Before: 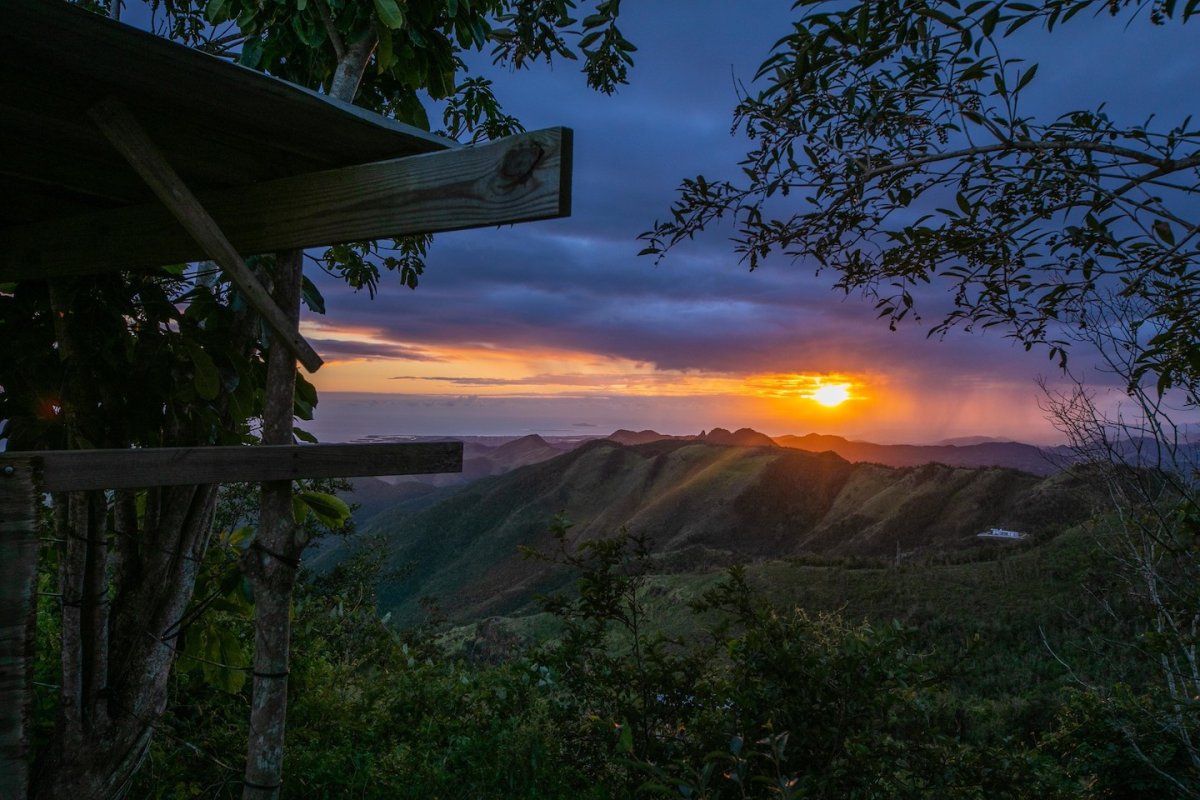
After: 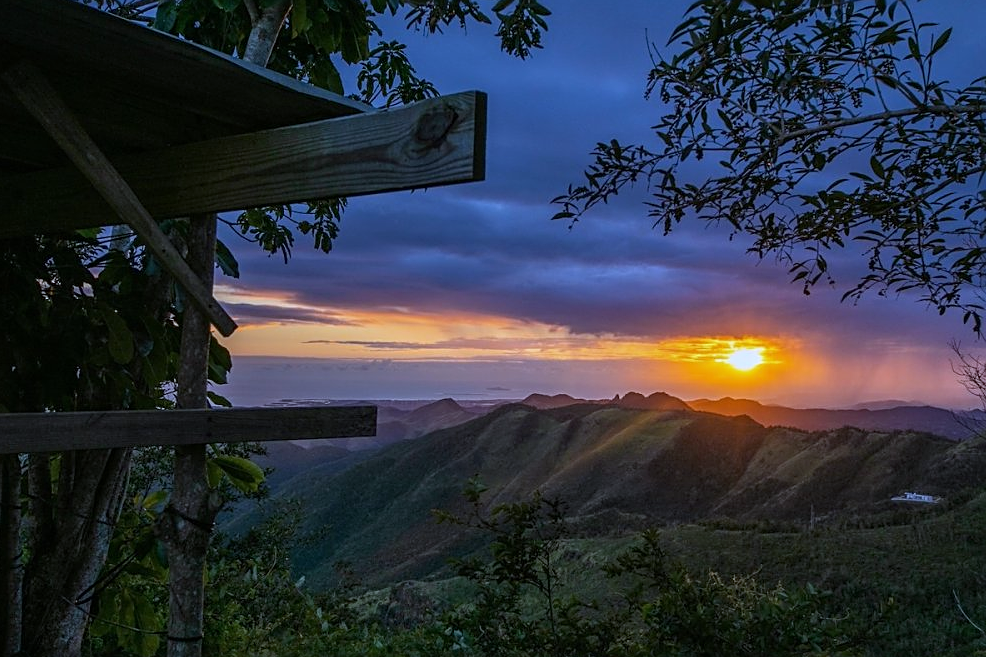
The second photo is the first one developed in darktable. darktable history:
local contrast: mode bilateral grid, contrast 15, coarseness 36, detail 105%, midtone range 0.2
white balance: red 0.931, blue 1.11
crop and rotate: left 7.196%, top 4.574%, right 10.605%, bottom 13.178%
sharpen: on, module defaults
